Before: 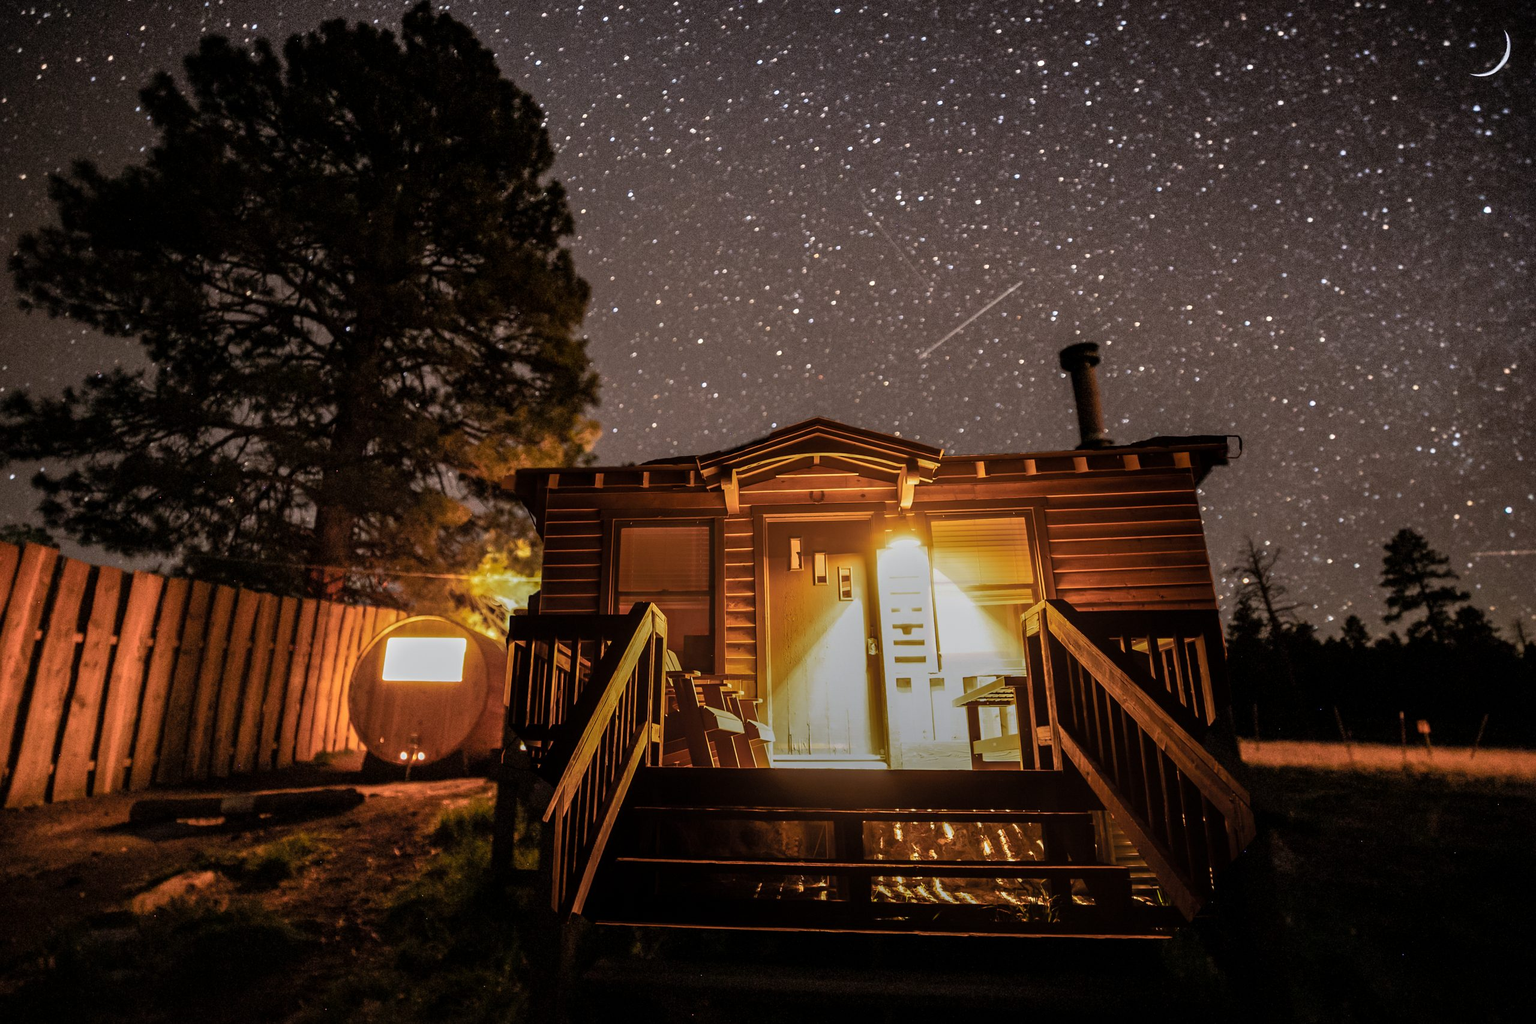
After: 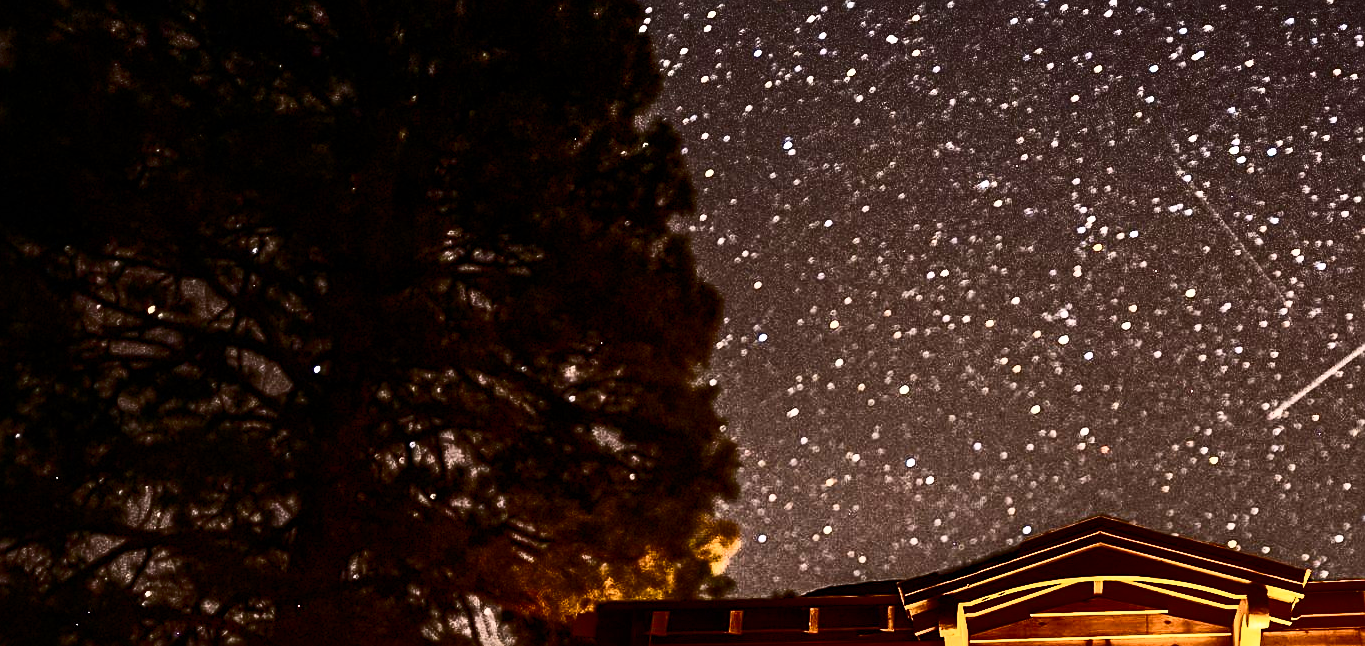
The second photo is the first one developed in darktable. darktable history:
contrast brightness saturation: contrast 0.947, brightness 0.204
crop: left 10.301%, top 10.515%, right 36.373%, bottom 51.59%
sharpen: on, module defaults
color balance rgb: perceptual saturation grading › global saturation 34.763%, perceptual saturation grading › highlights -29.946%, perceptual saturation grading › shadows 34.595%, global vibrance 20%
exposure: exposure 0.203 EV, compensate highlight preservation false
